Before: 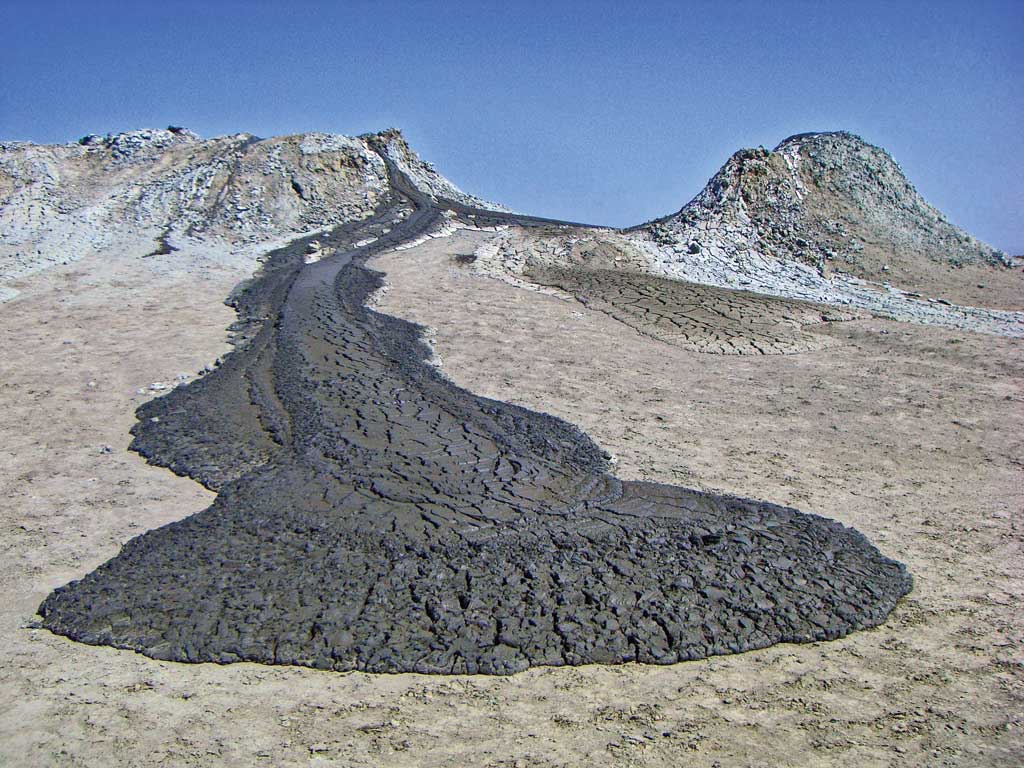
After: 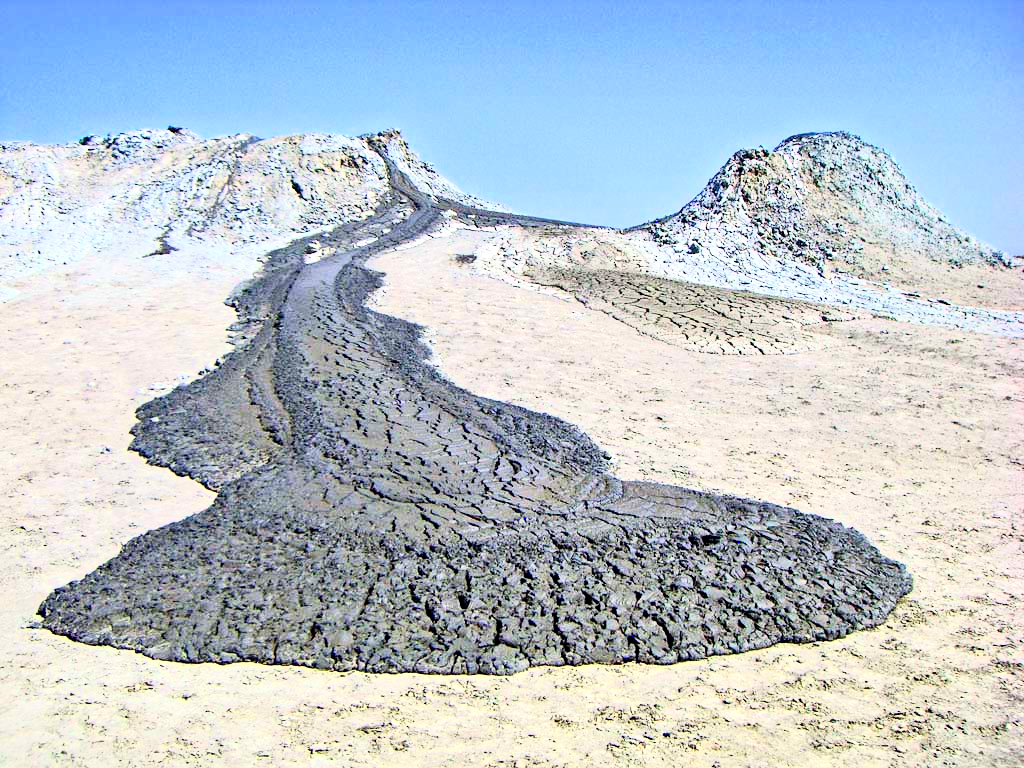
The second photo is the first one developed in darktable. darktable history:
tone curve: curves: ch0 [(0, 0.026) (0.058, 0.036) (0.246, 0.214) (0.437, 0.498) (0.55, 0.644) (0.657, 0.767) (0.822, 0.9) (1, 0.961)]; ch1 [(0, 0) (0.346, 0.307) (0.408, 0.369) (0.453, 0.457) (0.476, 0.489) (0.502, 0.498) (0.521, 0.515) (0.537, 0.531) (0.612, 0.641) (0.676, 0.728) (1, 1)]; ch2 [(0, 0) (0.346, 0.34) (0.434, 0.46) (0.485, 0.494) (0.5, 0.494) (0.511, 0.508) (0.537, 0.564) (0.579, 0.599) (0.663, 0.67) (1, 1)]
exposure: black level correction 0.01, exposure 1 EV, compensate highlight preservation false
